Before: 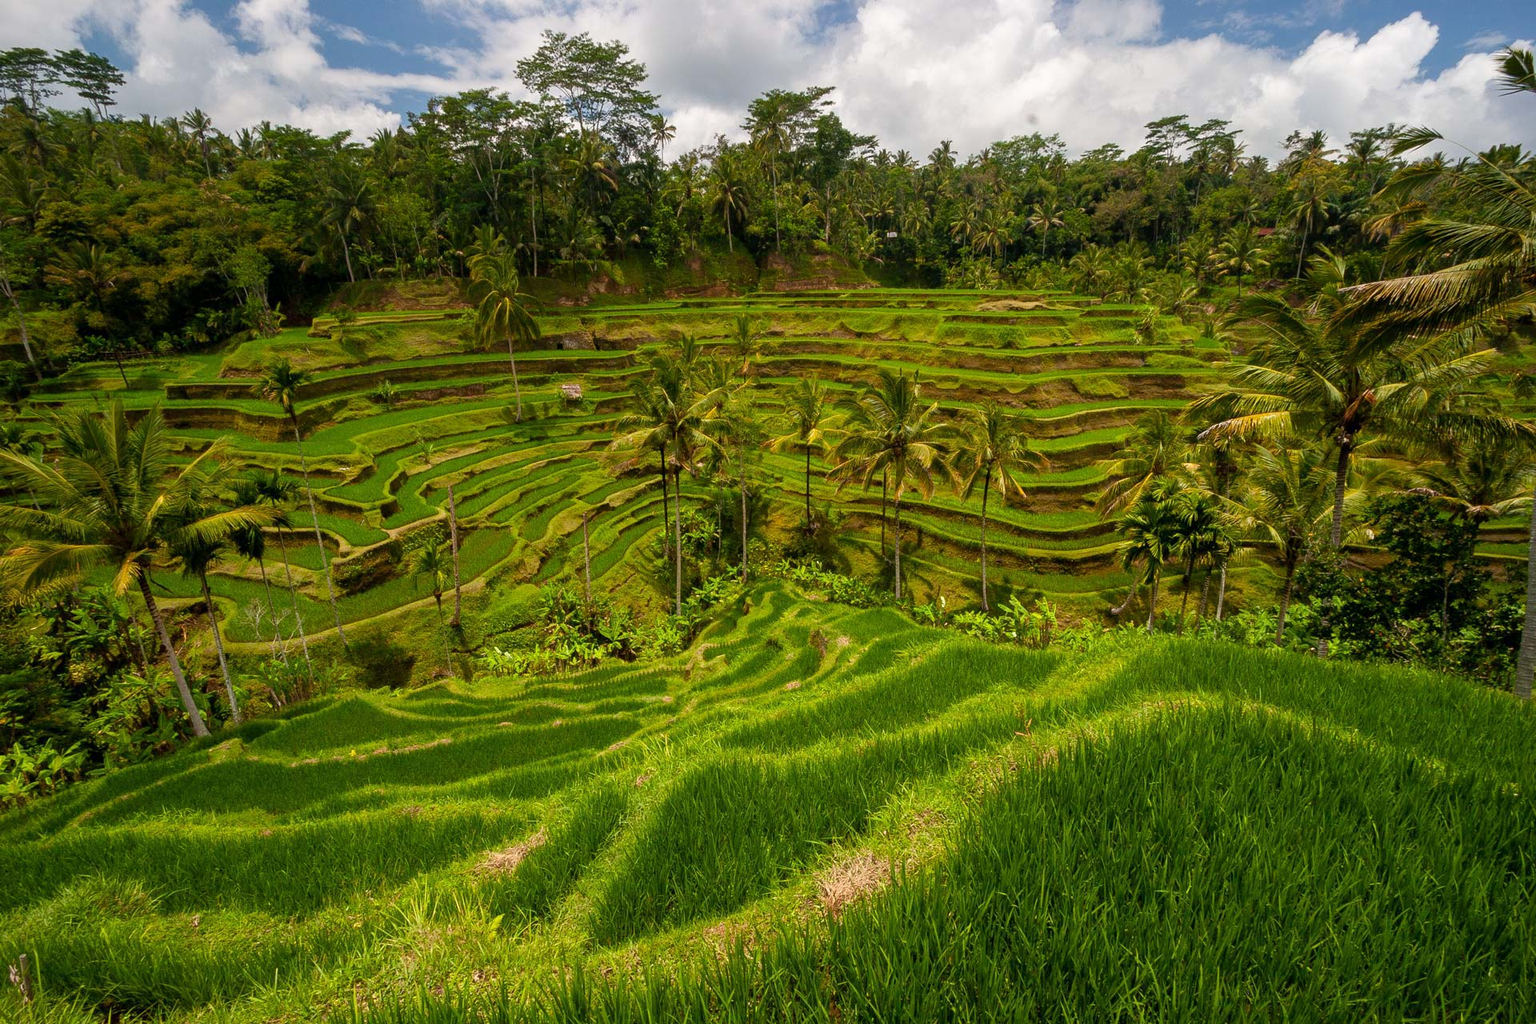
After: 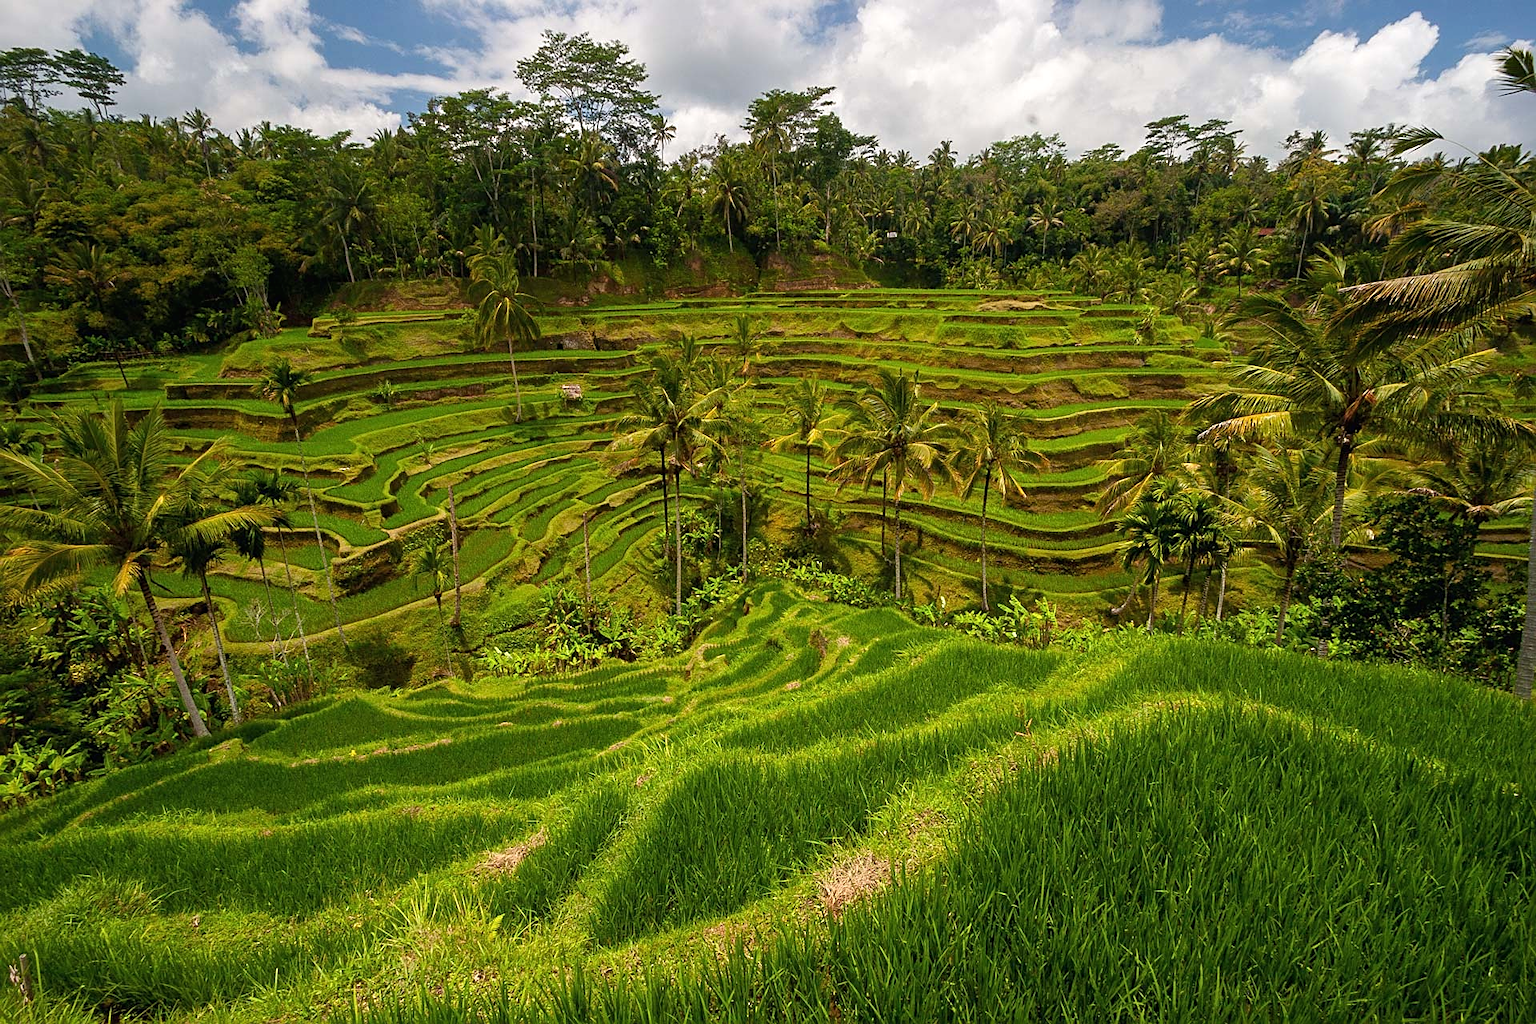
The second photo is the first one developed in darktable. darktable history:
exposure: black level correction -0.001, exposure 0.08 EV, compensate exposure bias true, compensate highlight preservation false
tone equalizer: mask exposure compensation -0.486 EV
sharpen: on, module defaults
